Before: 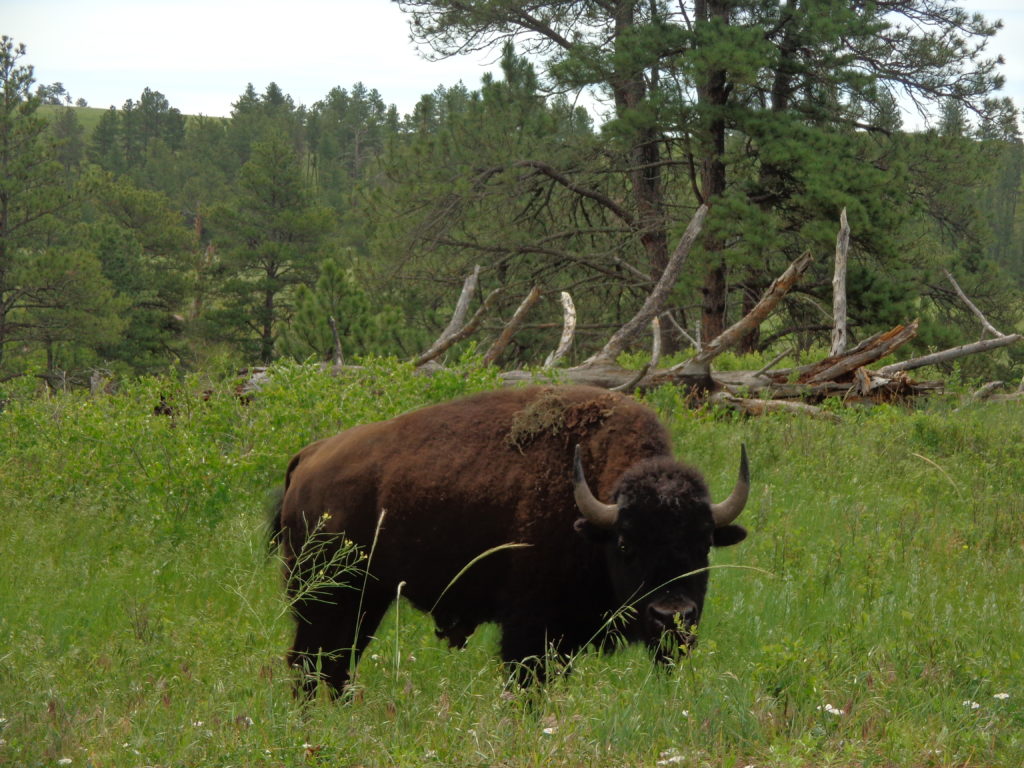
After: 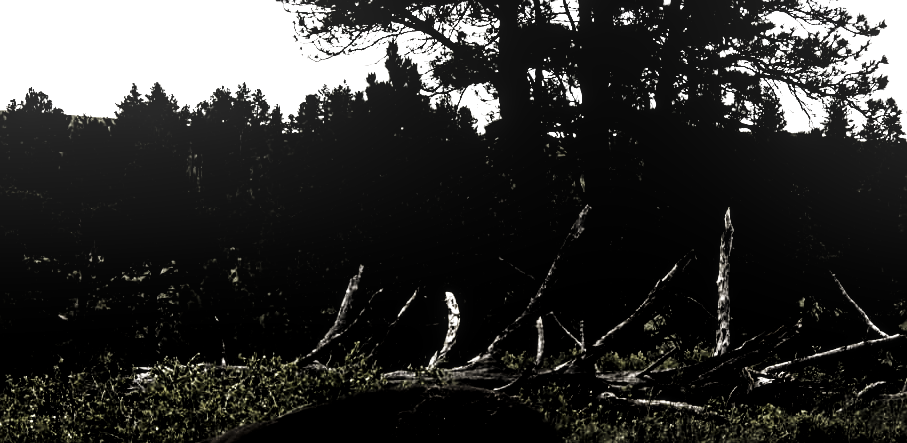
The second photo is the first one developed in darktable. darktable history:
color balance rgb: power › hue 61.14°, highlights gain › chroma 3.728%, highlights gain › hue 58.11°, perceptual saturation grading › global saturation 25.506%, perceptual saturation grading › highlights -50.272%, perceptual saturation grading › shadows 31.2%, global vibrance 20%
crop and rotate: left 11.402%, bottom 42.28%
exposure: black level correction 0, exposure 0.949 EV, compensate highlight preservation false
levels: levels [0.721, 0.937, 0.997]
sharpen: on, module defaults
base curve: curves: ch0 [(0, 0) (0.028, 0.03) (0.105, 0.232) (0.387, 0.748) (0.754, 0.968) (1, 1)], preserve colors none
local contrast: on, module defaults
